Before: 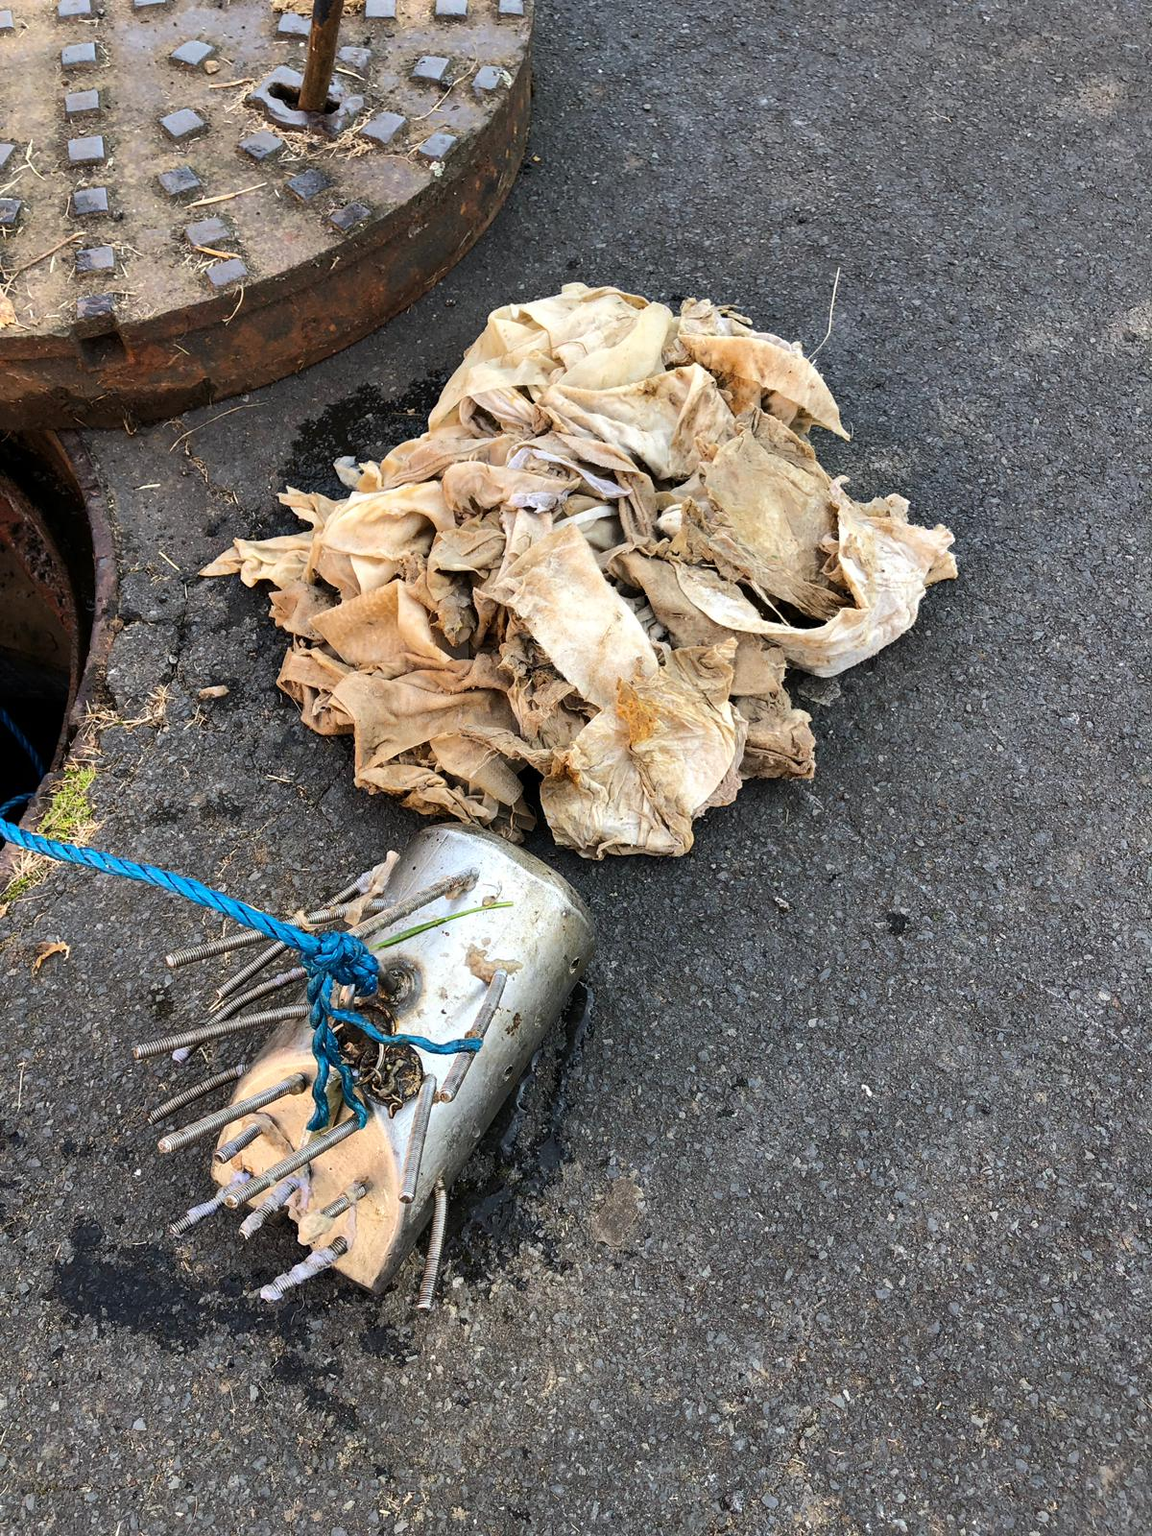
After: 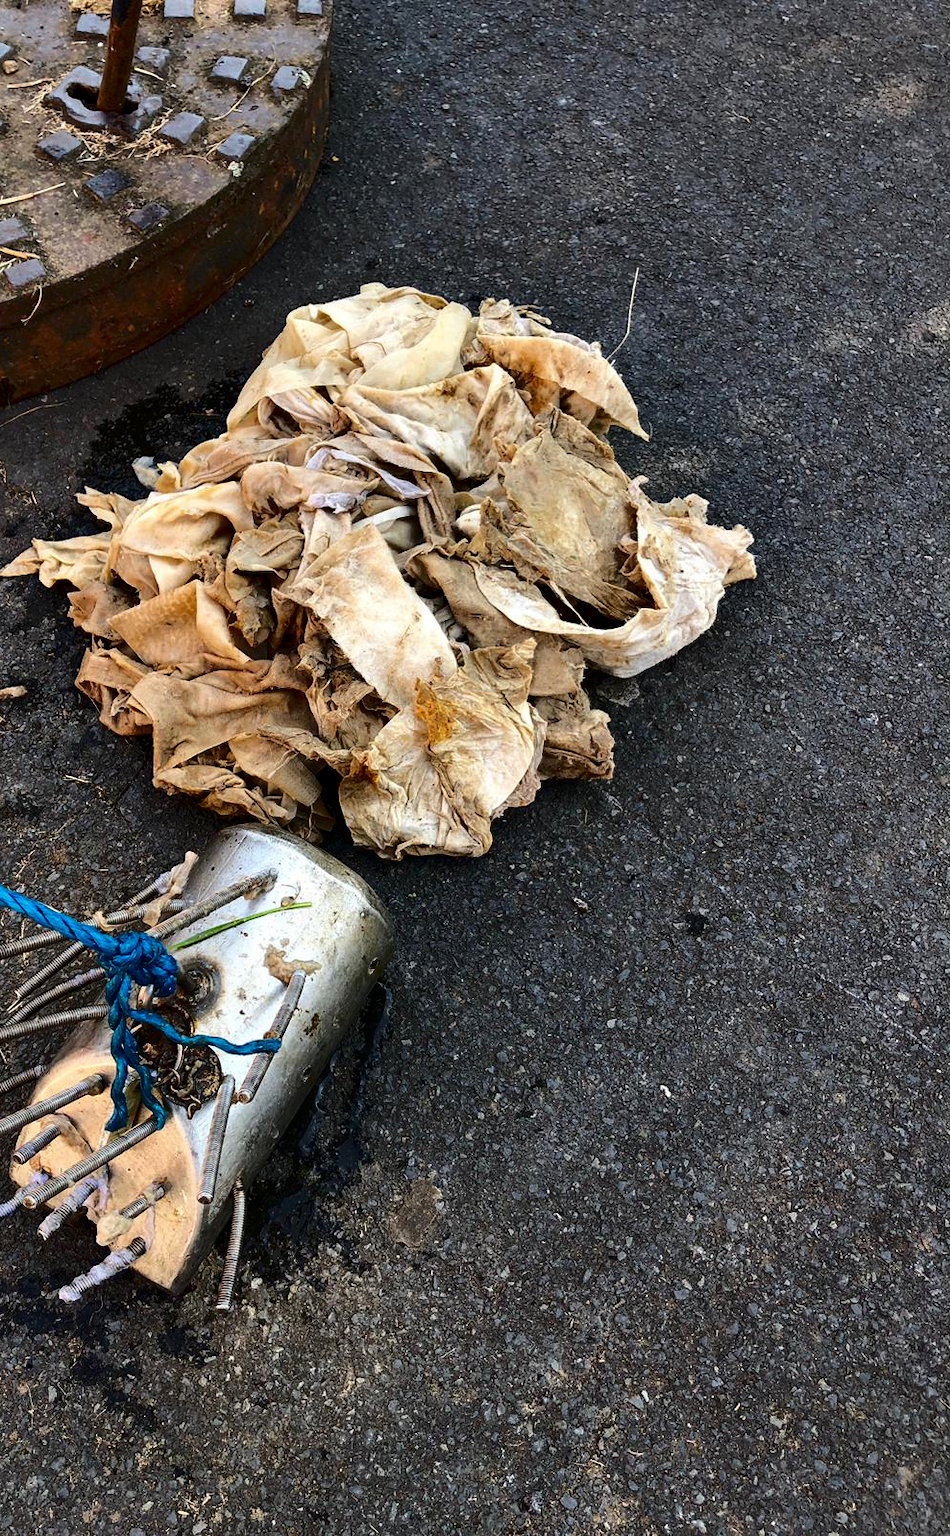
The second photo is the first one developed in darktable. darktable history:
crop: left 17.582%, bottom 0.031%
contrast brightness saturation: contrast 0.13, brightness -0.24, saturation 0.14
